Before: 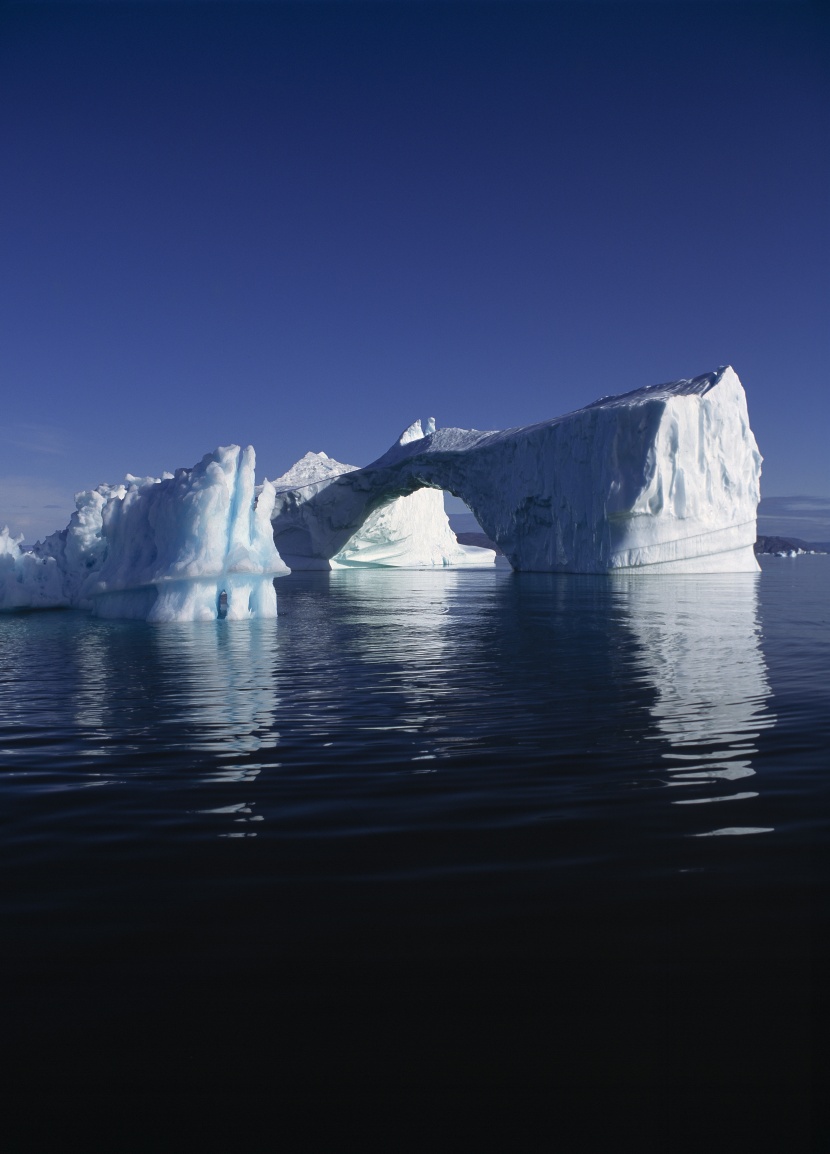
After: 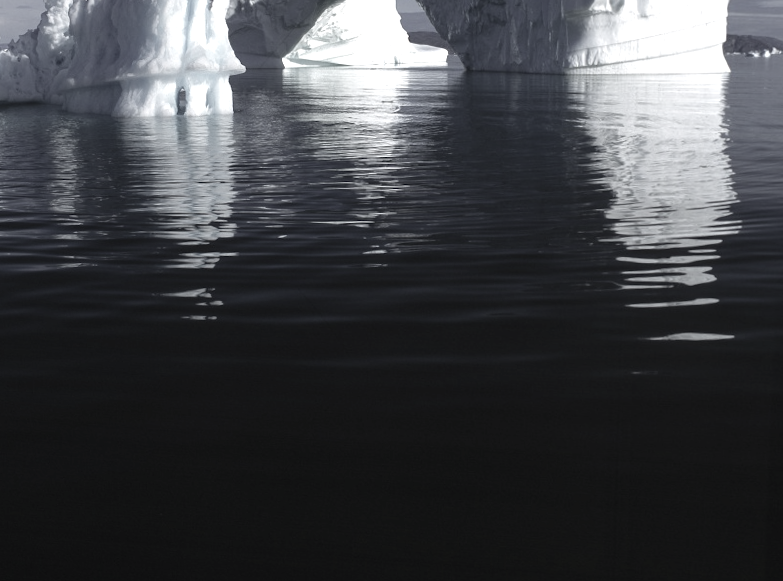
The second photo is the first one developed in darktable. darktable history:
exposure: exposure 0.661 EV, compensate highlight preservation false
crop and rotate: top 46.237%
color zones: curves: ch0 [(0.004, 0.388) (0.125, 0.392) (0.25, 0.404) (0.375, 0.5) (0.5, 0.5) (0.625, 0.5) (0.75, 0.5) (0.875, 0.5)]; ch1 [(0, 0.5) (0.125, 0.5) (0.25, 0.5) (0.375, 0.124) (0.524, 0.124) (0.645, 0.128) (0.789, 0.132) (0.914, 0.096) (0.998, 0.068)]
rotate and perspective: rotation 0.062°, lens shift (vertical) 0.115, lens shift (horizontal) -0.133, crop left 0.047, crop right 0.94, crop top 0.061, crop bottom 0.94
